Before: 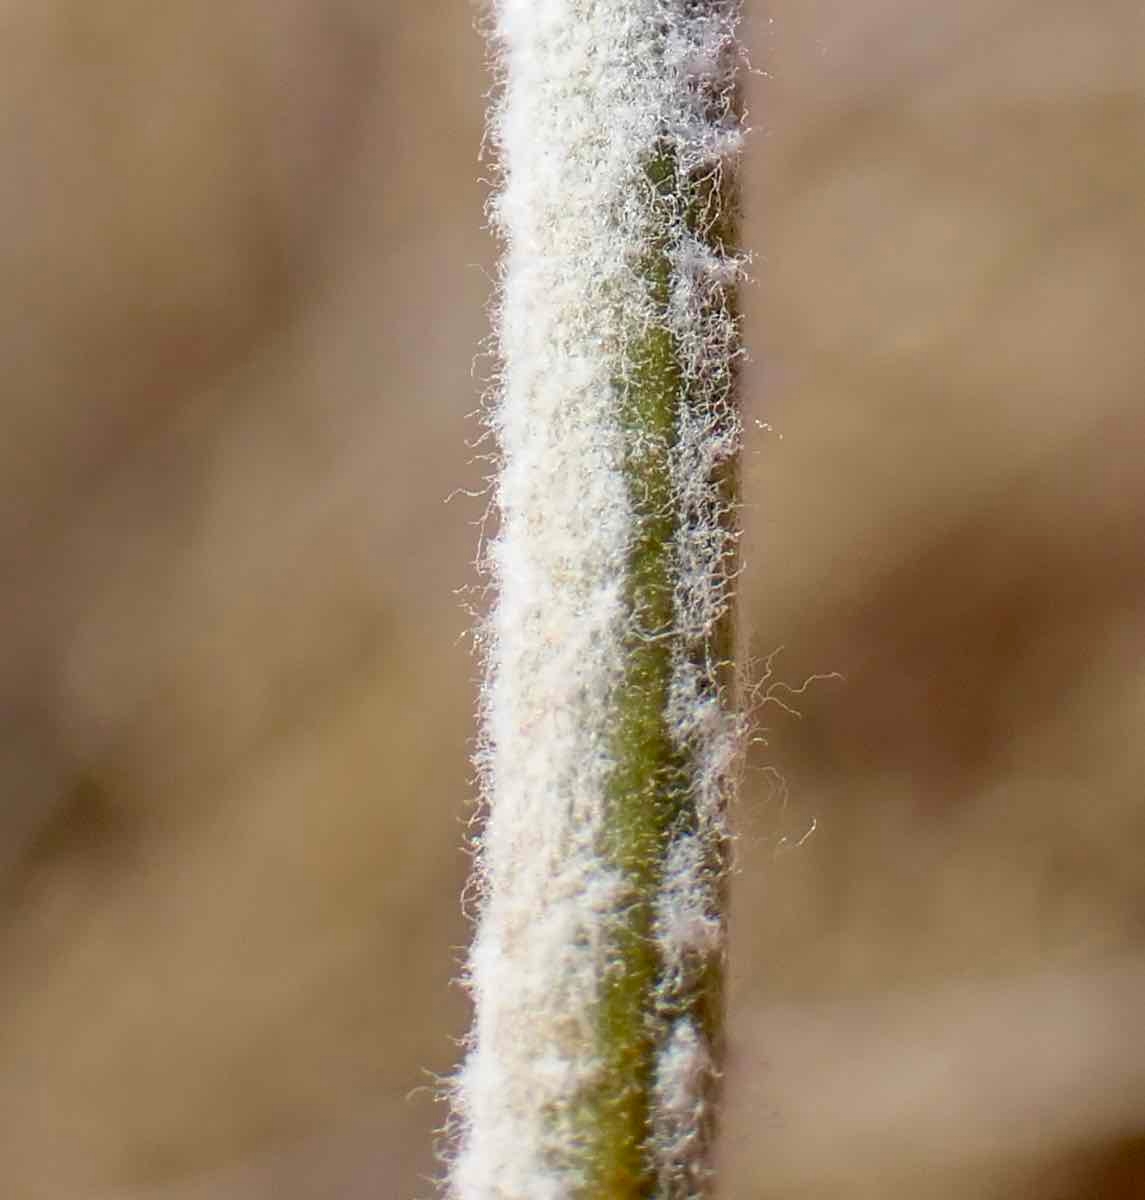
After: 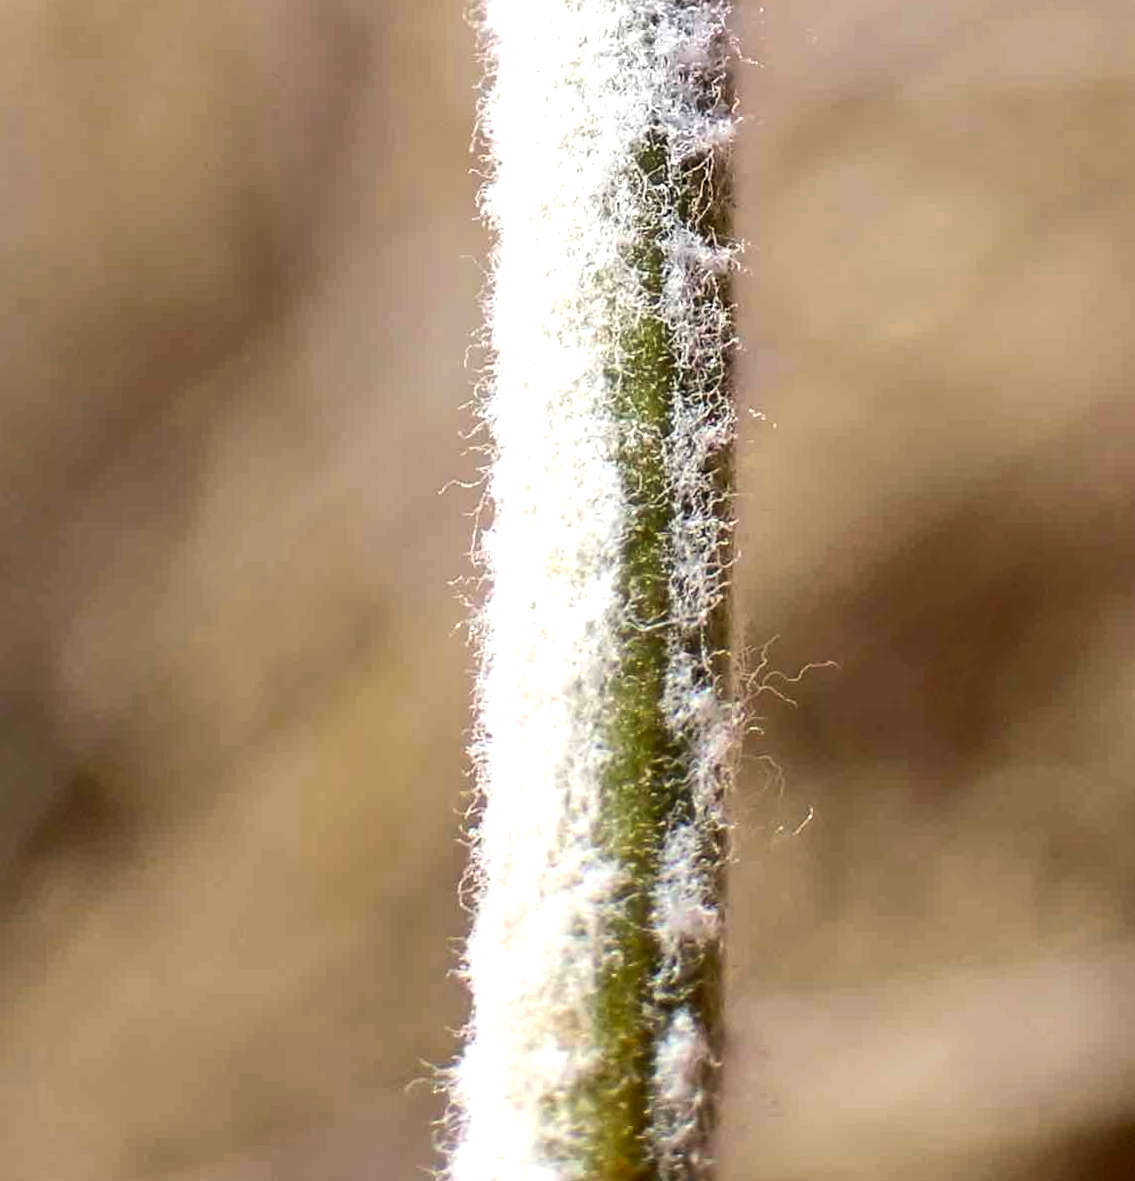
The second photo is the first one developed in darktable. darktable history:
tone equalizer: -8 EV -0.75 EV, -7 EV -0.7 EV, -6 EV -0.6 EV, -5 EV -0.4 EV, -3 EV 0.4 EV, -2 EV 0.6 EV, -1 EV 0.7 EV, +0 EV 0.75 EV, edges refinement/feathering 500, mask exposure compensation -1.57 EV, preserve details no
rotate and perspective: rotation -0.45°, automatic cropping original format, crop left 0.008, crop right 0.992, crop top 0.012, crop bottom 0.988
